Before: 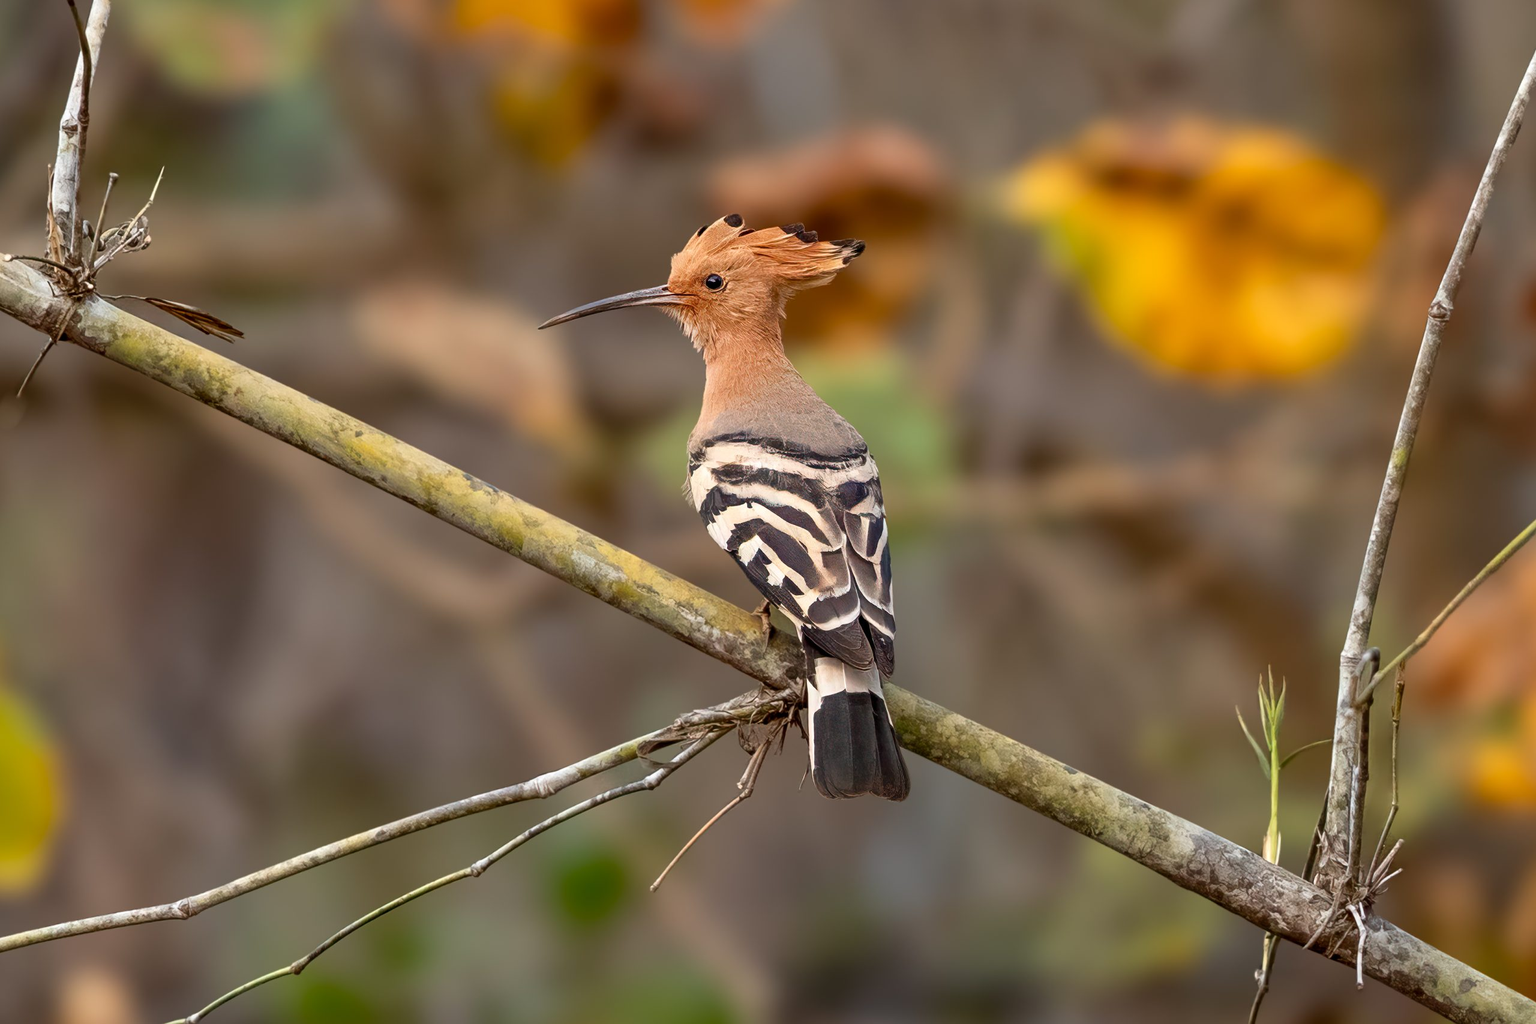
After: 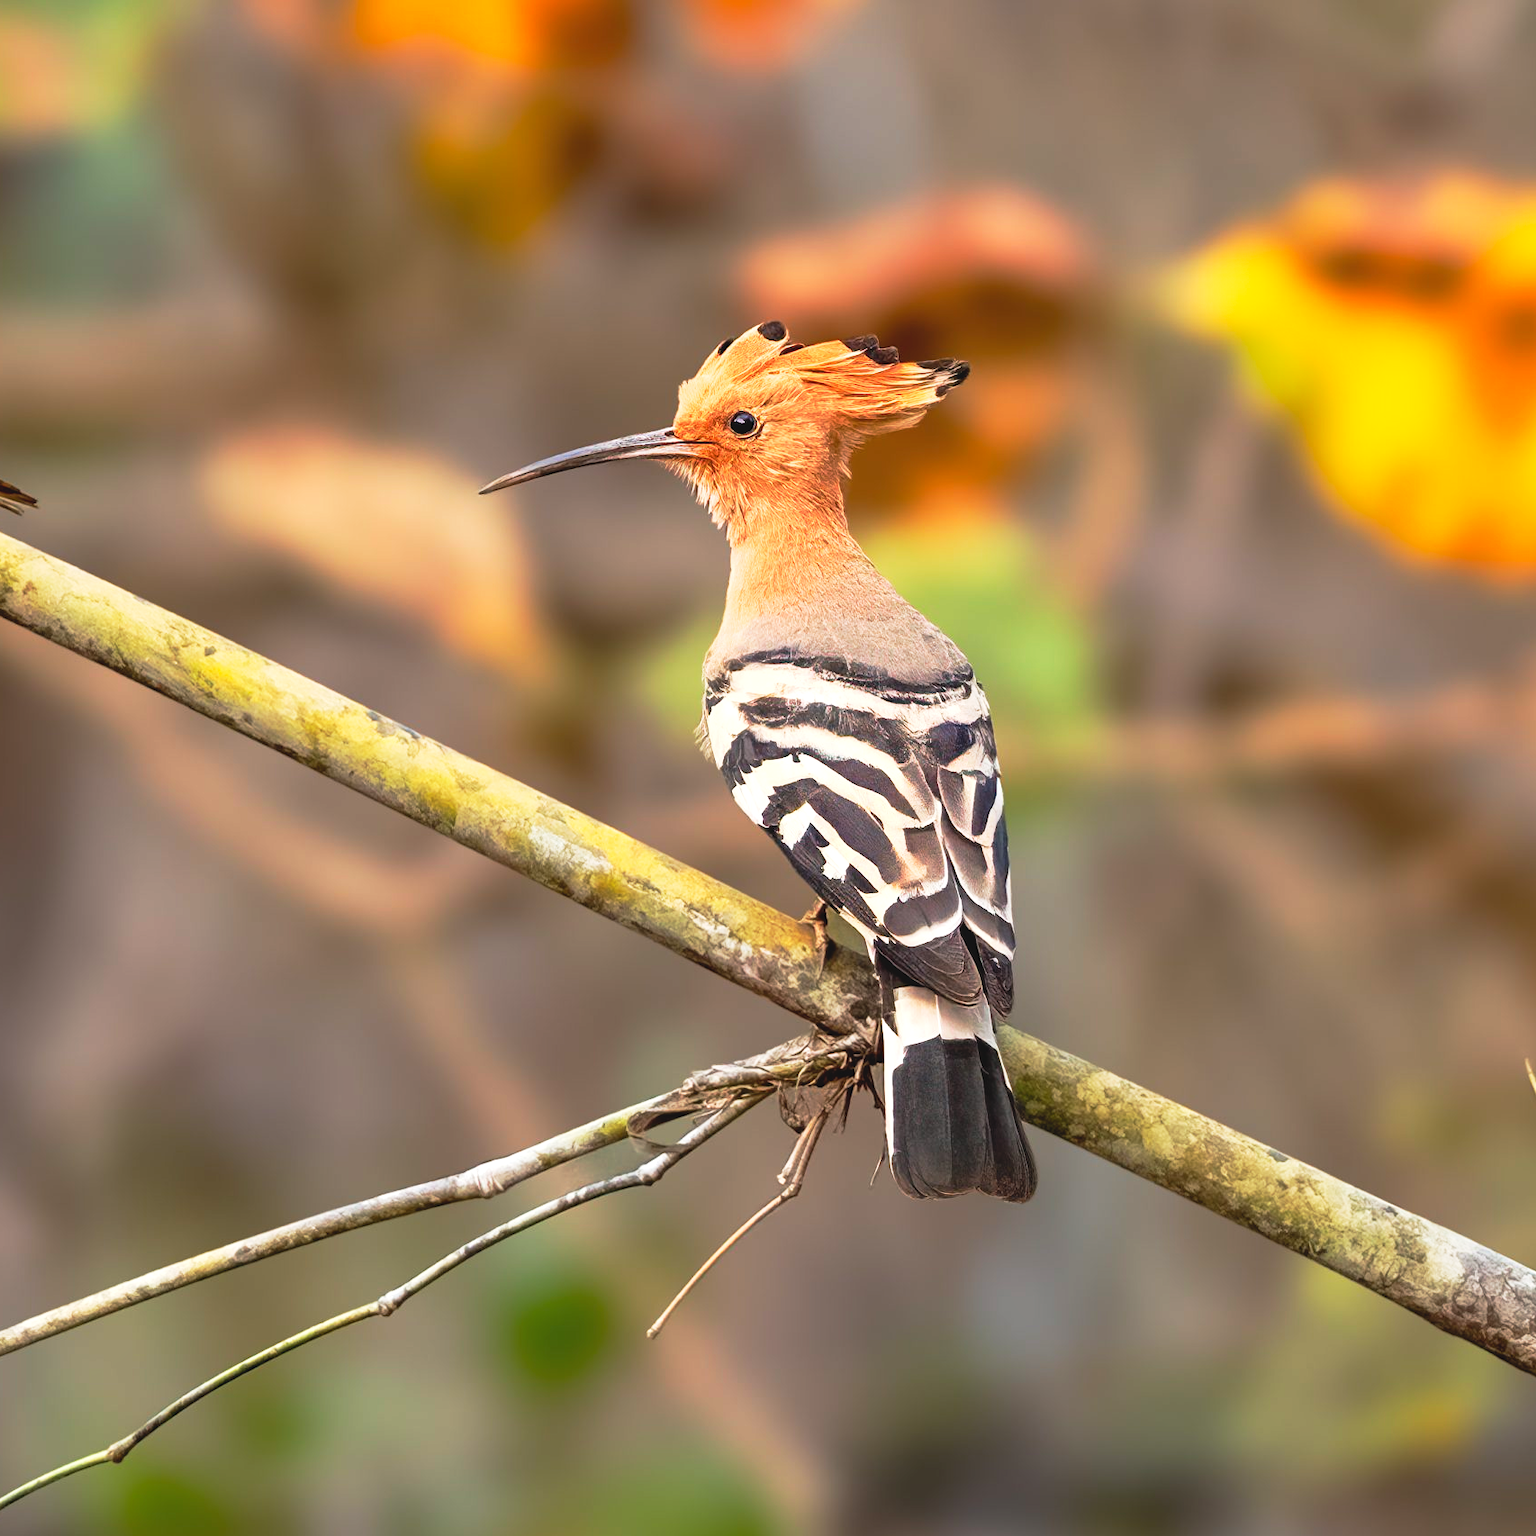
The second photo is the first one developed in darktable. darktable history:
base curve: curves: ch0 [(0, 0) (0.257, 0.25) (0.482, 0.586) (0.757, 0.871) (1, 1)], preserve colors none
tone equalizer: -8 EV -0.711 EV, -7 EV -0.696 EV, -6 EV -0.567 EV, -5 EV -0.375 EV, -3 EV 0.378 EV, -2 EV 0.6 EV, -1 EV 0.687 EV, +0 EV 0.75 EV
crop and rotate: left 14.289%, right 19.05%
contrast brightness saturation: contrast -0.093, brightness 0.051, saturation 0.081
